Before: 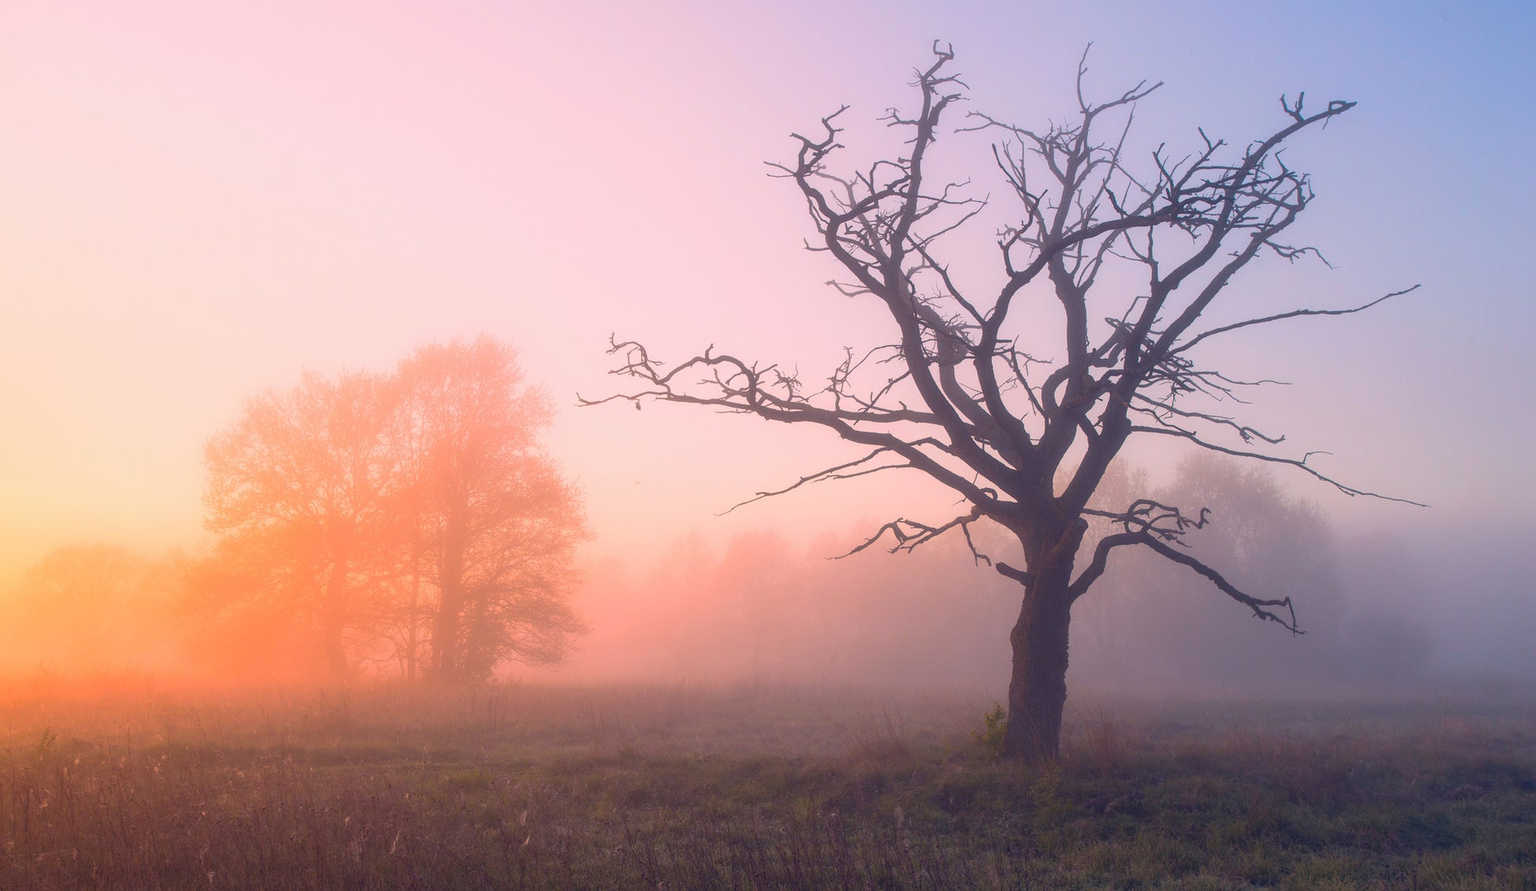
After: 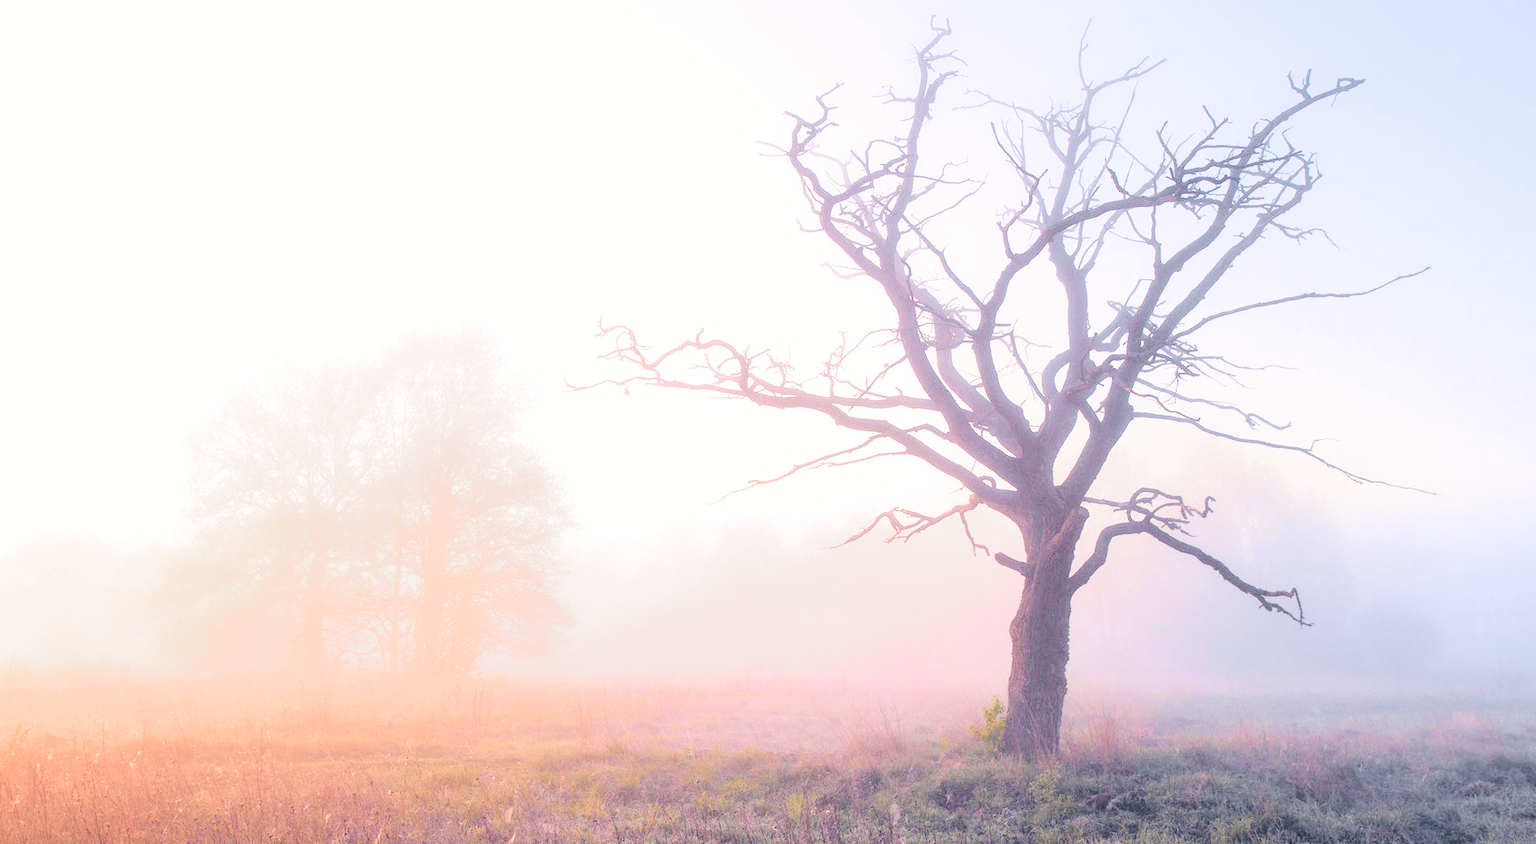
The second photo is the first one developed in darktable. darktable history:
exposure: black level correction 0, exposure 2.131 EV, compensate highlight preservation false
crop: left 1.854%, top 2.879%, right 0.835%, bottom 4.876%
shadows and highlights: shadows 37.46, highlights -27.85, soften with gaussian
filmic rgb: black relative exposure -5.09 EV, white relative exposure 3.95 EV, hardness 2.9, contrast 1.298
contrast brightness saturation: contrast 0.105, saturation -0.15
tone curve: curves: ch0 [(0, 0.024) (0.049, 0.038) (0.176, 0.162) (0.33, 0.331) (0.432, 0.475) (0.601, 0.665) (0.843, 0.876) (1, 1)]; ch1 [(0, 0) (0.339, 0.358) (0.445, 0.439) (0.476, 0.47) (0.504, 0.504) (0.53, 0.511) (0.557, 0.558) (0.627, 0.635) (0.728, 0.746) (1, 1)]; ch2 [(0, 0) (0.327, 0.324) (0.417, 0.44) (0.46, 0.453) (0.502, 0.504) (0.526, 0.52) (0.54, 0.564) (0.606, 0.626) (0.76, 0.75) (1, 1)], color space Lab, independent channels, preserve colors none
tone equalizer: edges refinement/feathering 500, mask exposure compensation -1.57 EV, preserve details no
color correction: highlights a* 0.077, highlights b* -0.222
